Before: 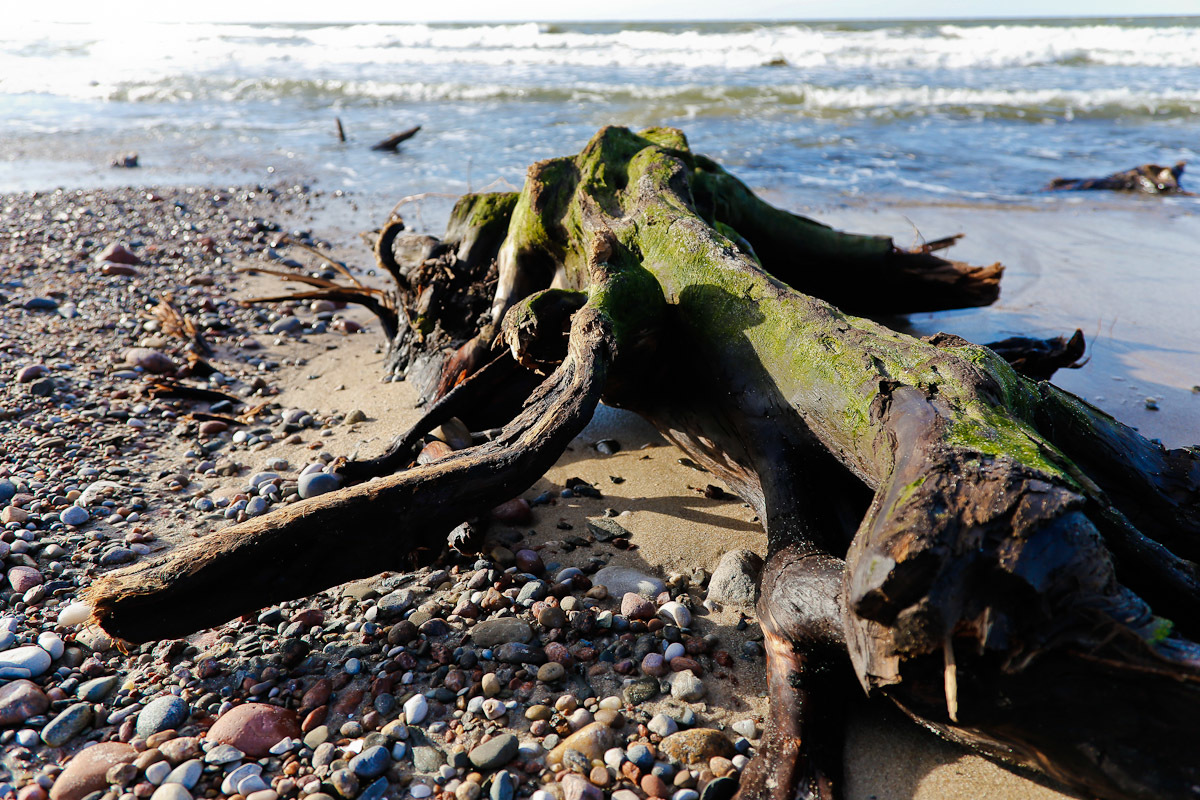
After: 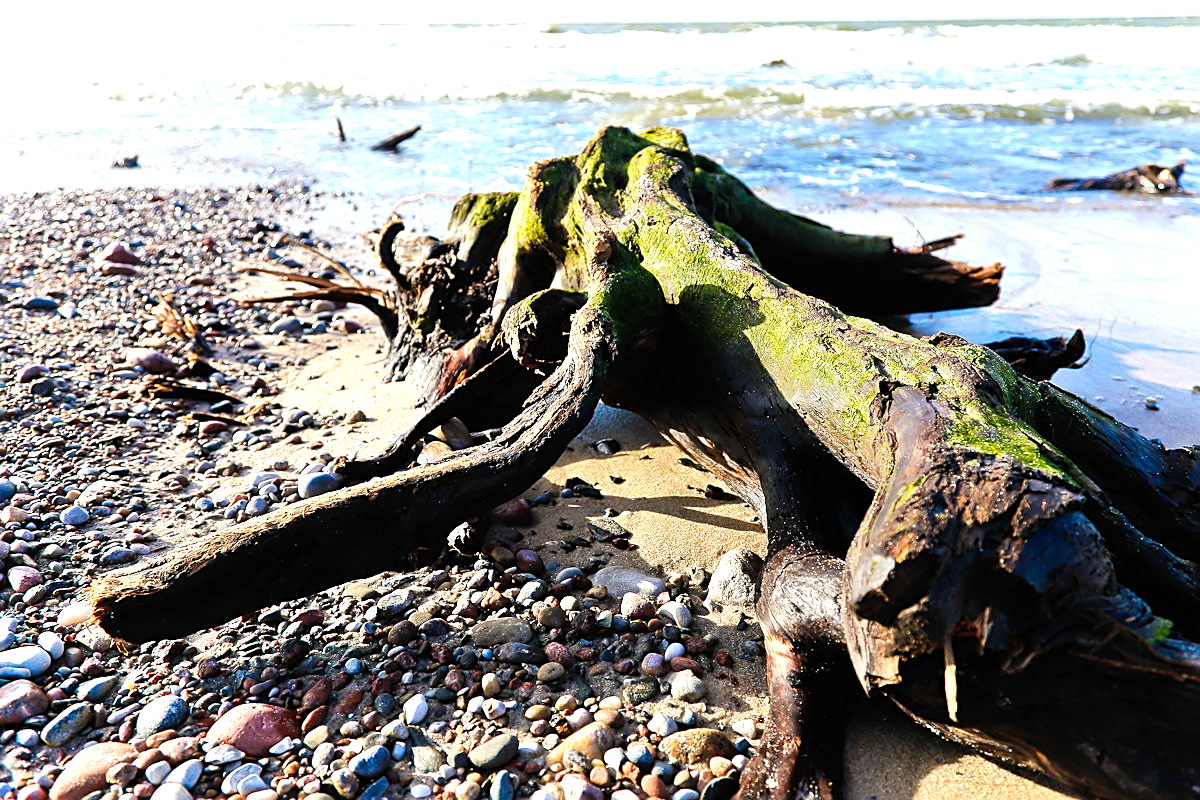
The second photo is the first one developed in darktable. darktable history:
sharpen: on, module defaults
levels: levels [0, 0.374, 0.749]
